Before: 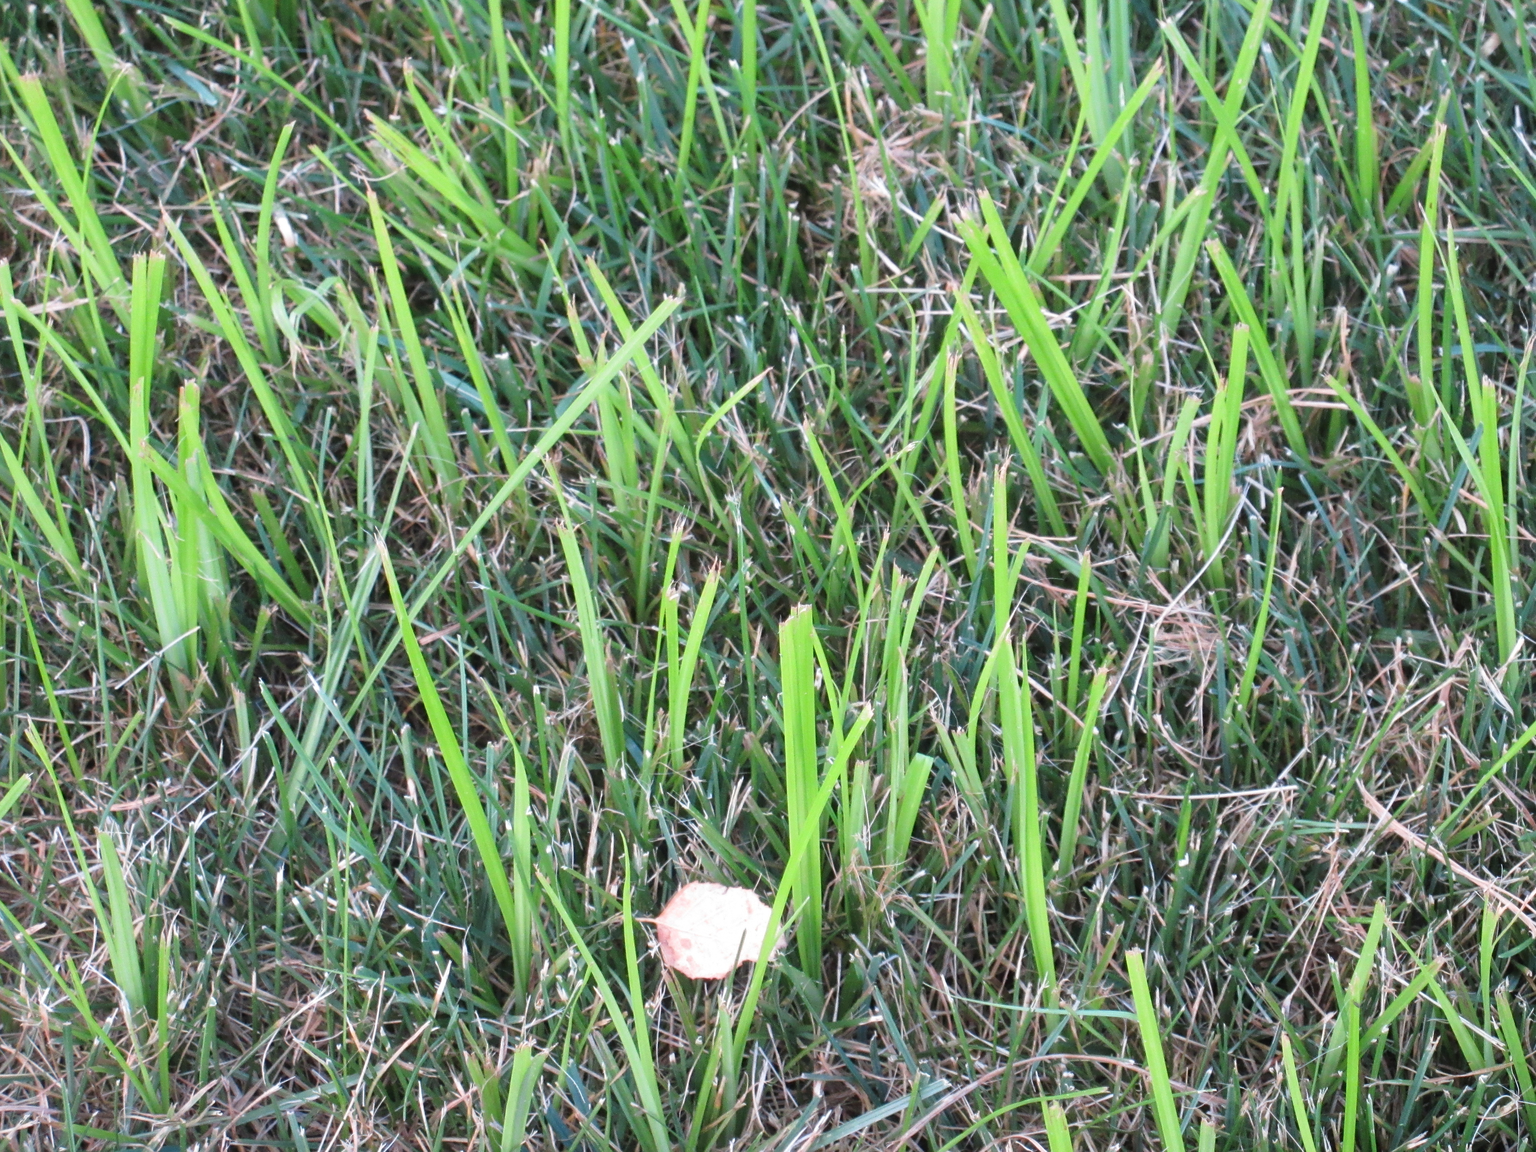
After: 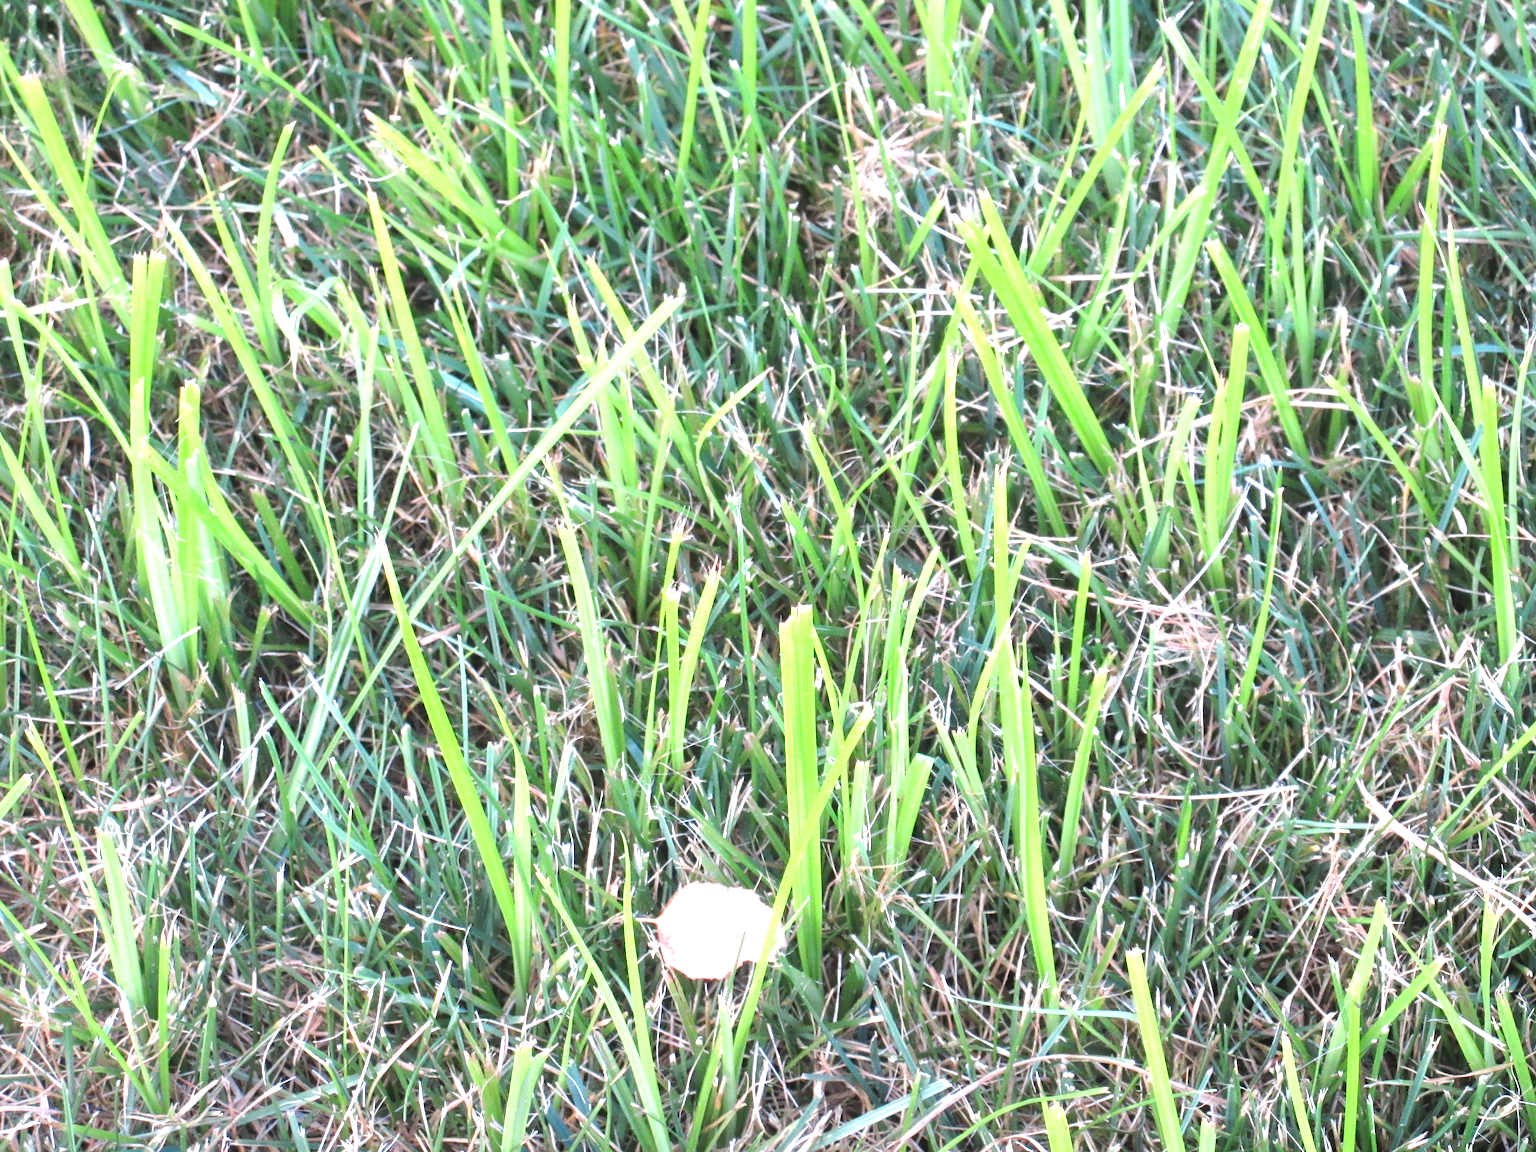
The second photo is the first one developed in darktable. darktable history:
exposure: black level correction 0, exposure 0.898 EV, compensate highlight preservation false
